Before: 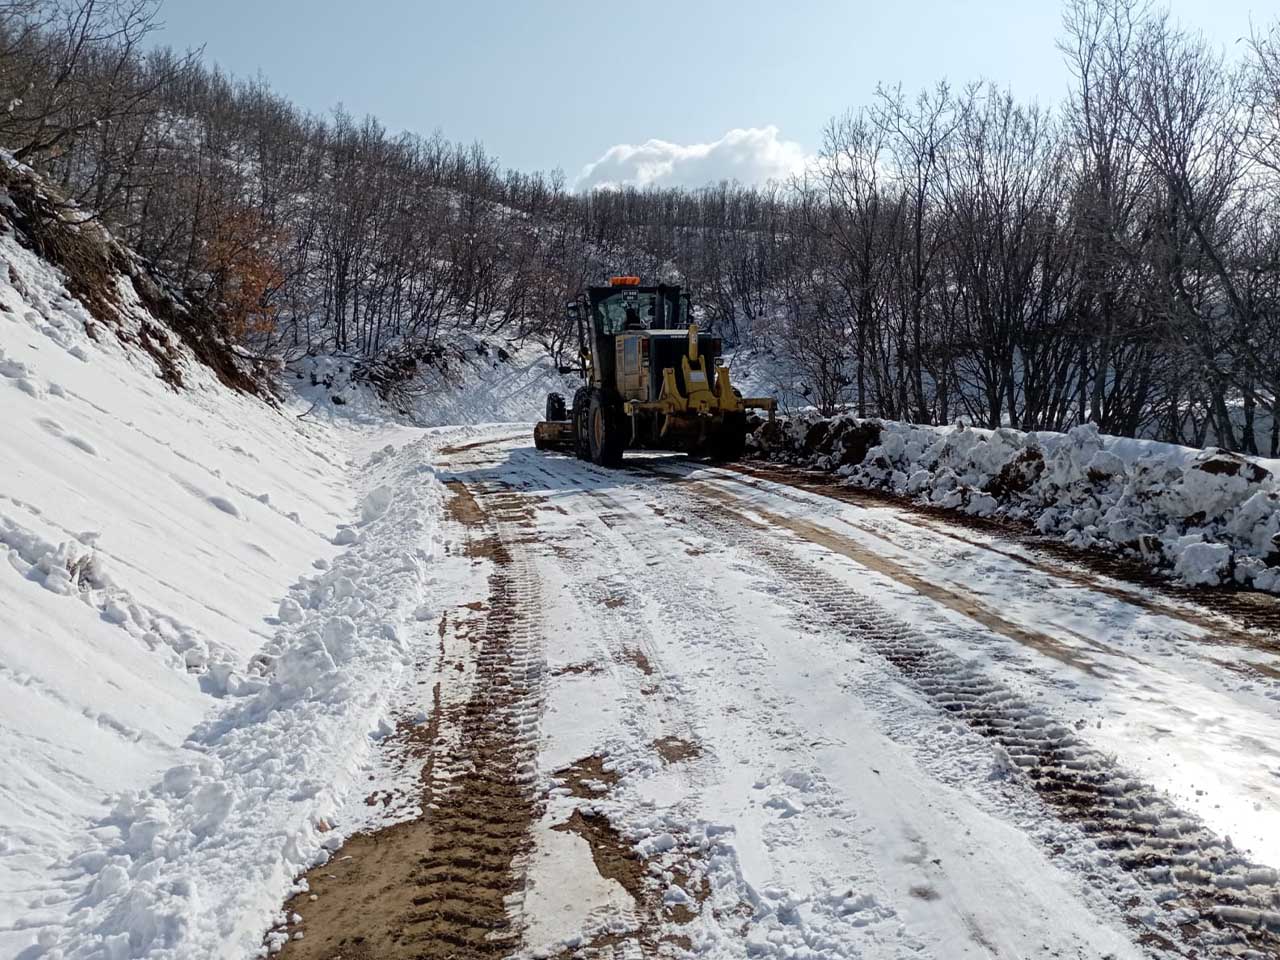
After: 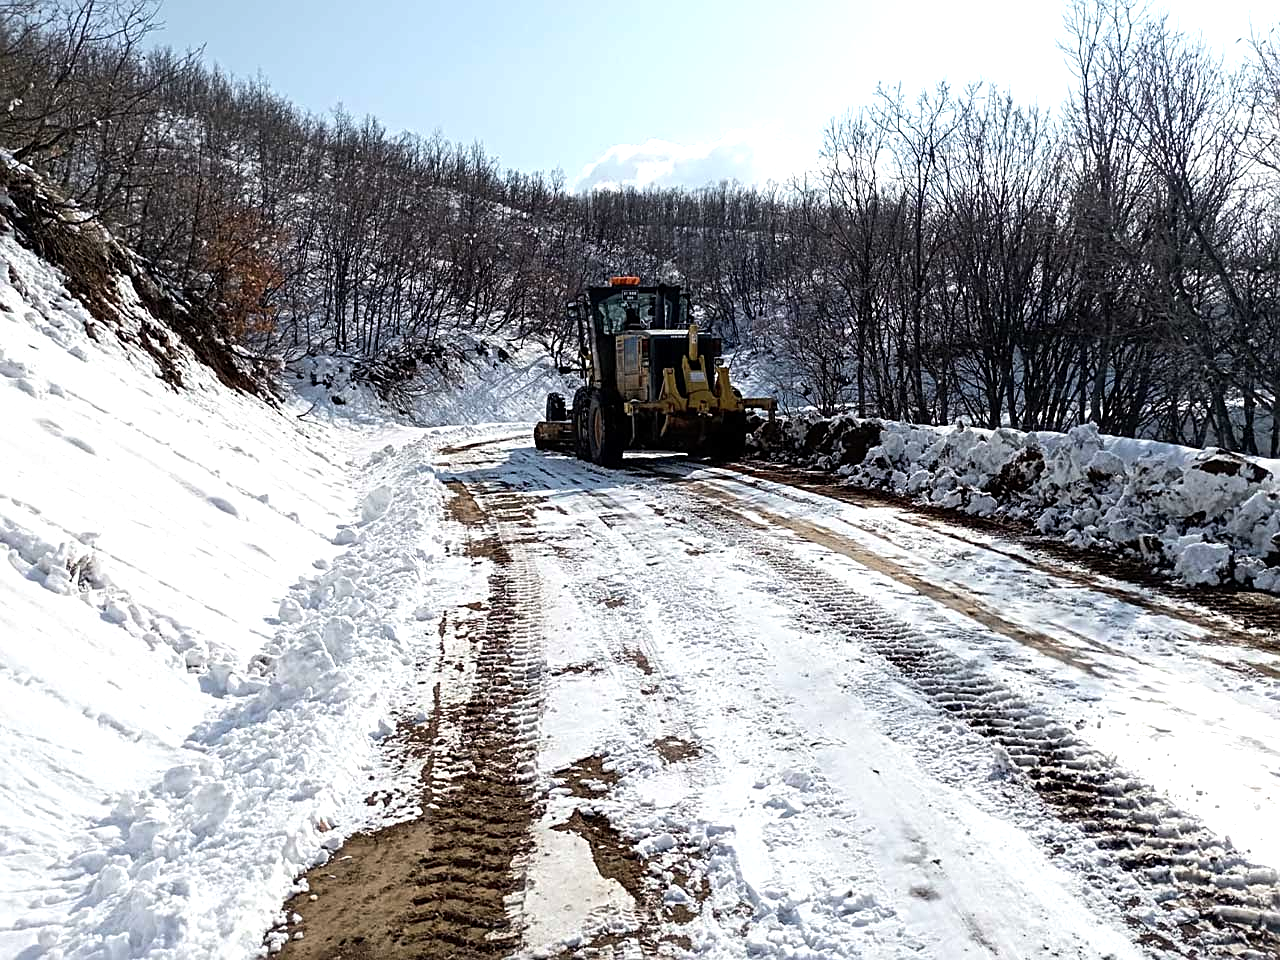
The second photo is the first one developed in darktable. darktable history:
exposure: exposure 0.2 EV, compensate highlight preservation false
sharpen: on, module defaults
tone equalizer: -8 EV -0.417 EV, -7 EV -0.389 EV, -6 EV -0.333 EV, -5 EV -0.222 EV, -3 EV 0.222 EV, -2 EV 0.333 EV, -1 EV 0.389 EV, +0 EV 0.417 EV, edges refinement/feathering 500, mask exposure compensation -1.57 EV, preserve details no
